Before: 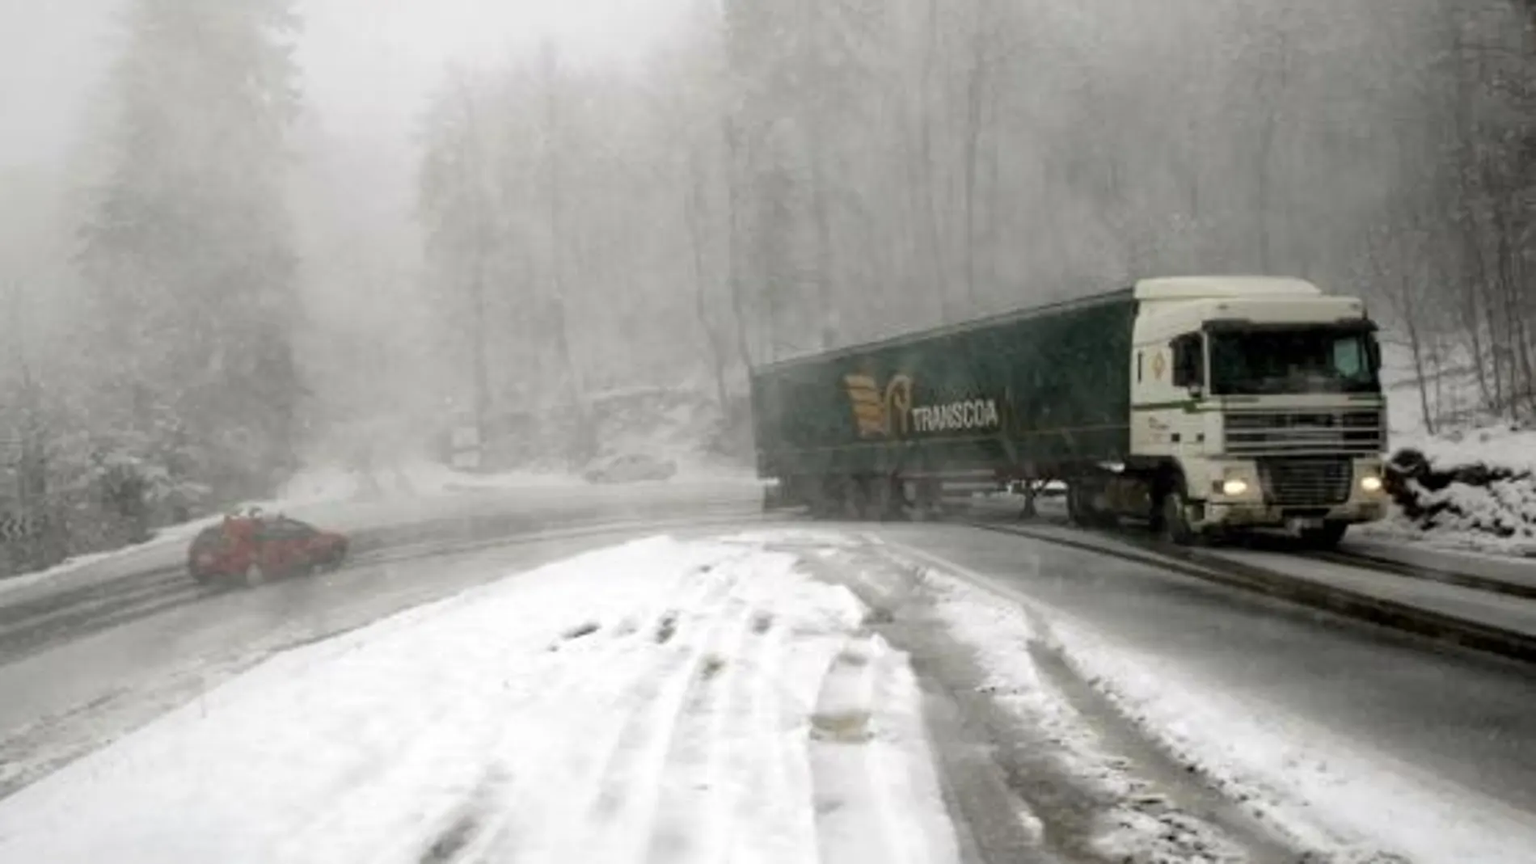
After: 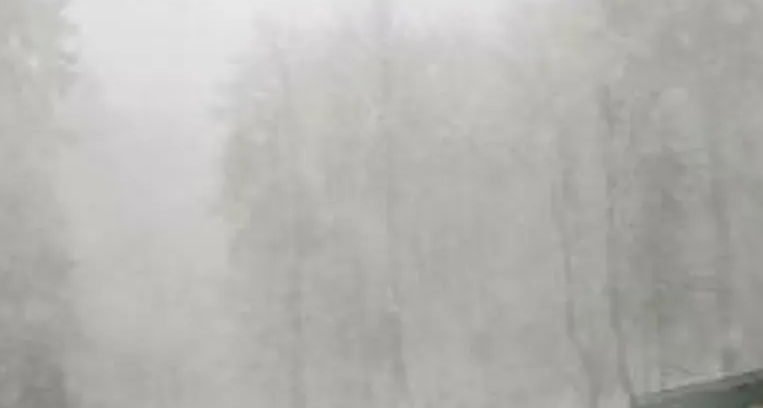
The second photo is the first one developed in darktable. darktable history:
exposure: compensate highlight preservation false
sharpen: on, module defaults
crop: left 15.588%, top 5.446%, right 44.247%, bottom 56.326%
